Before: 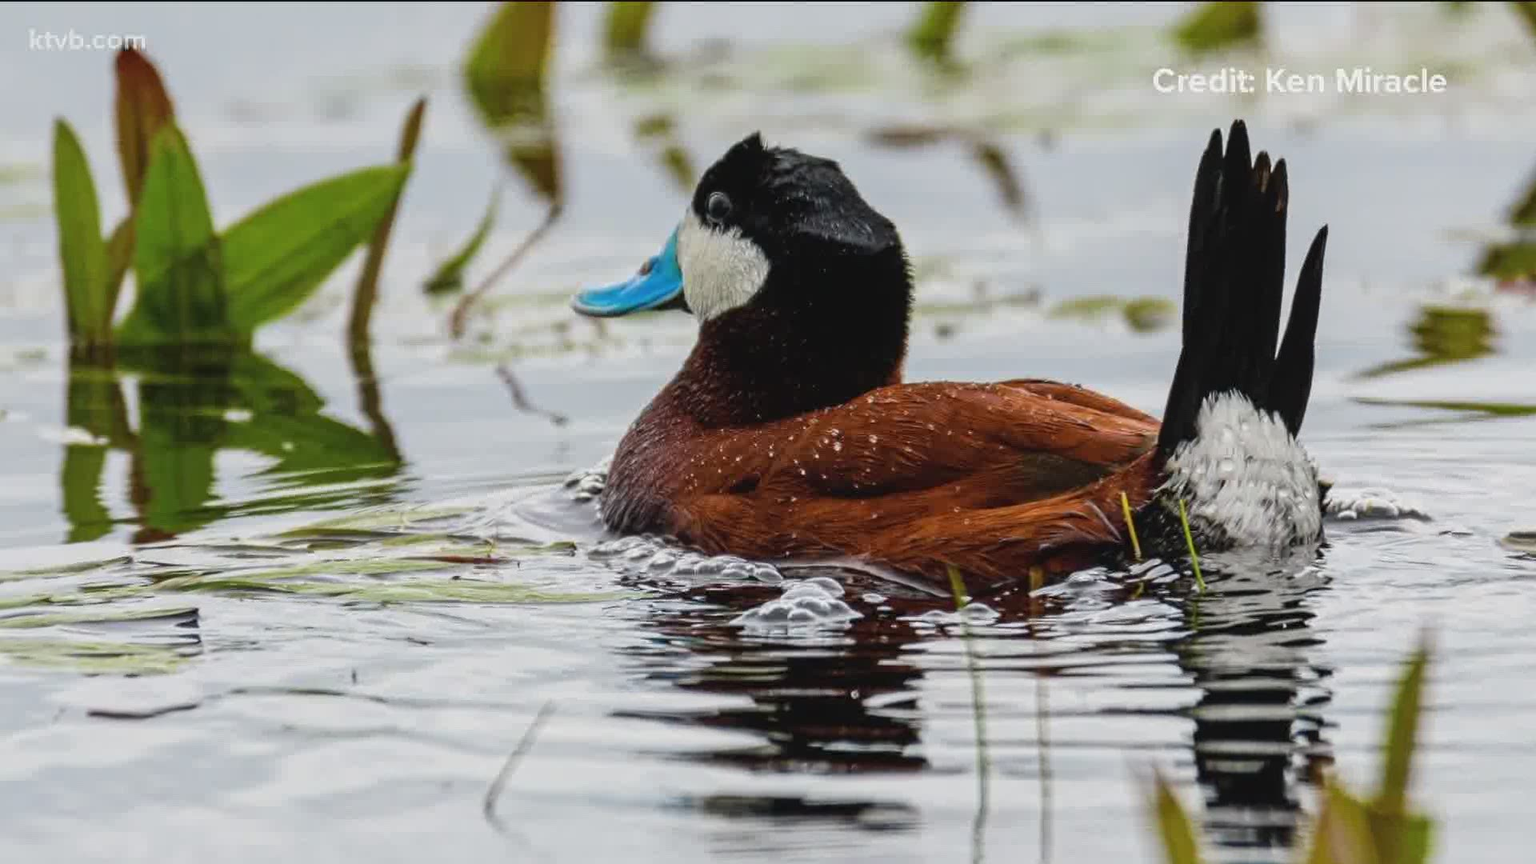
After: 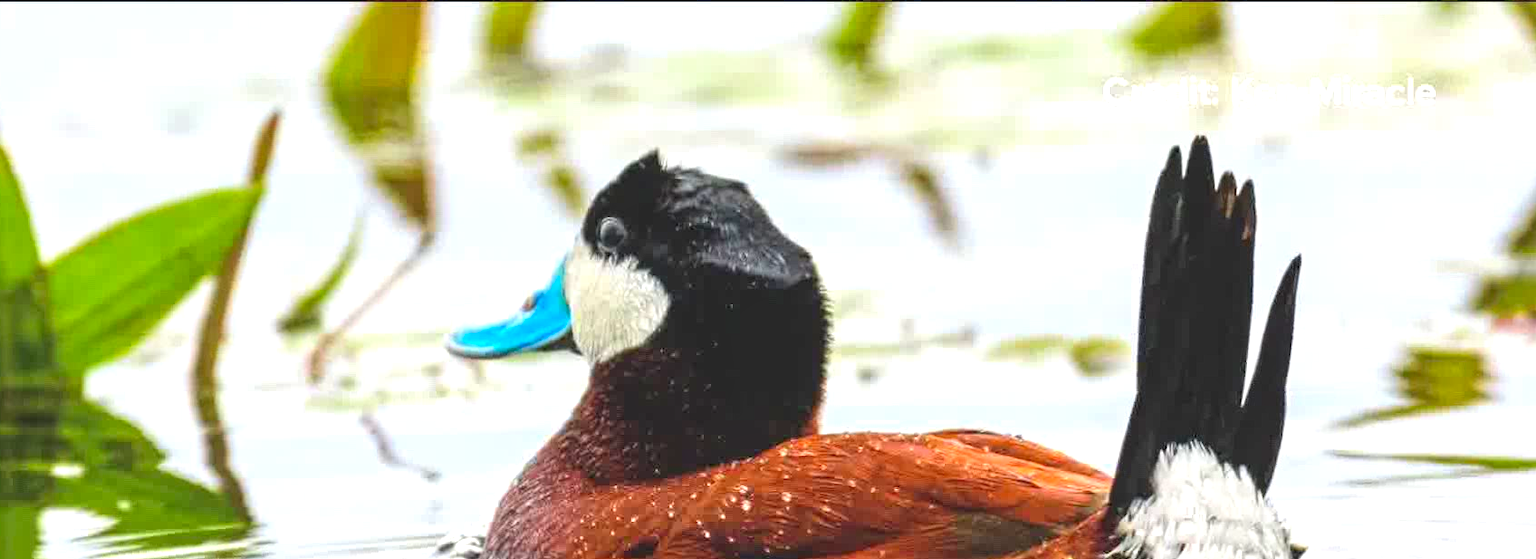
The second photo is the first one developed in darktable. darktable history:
exposure: black level correction -0.001, exposure 0.903 EV, compensate highlight preservation false
crop and rotate: left 11.633%, bottom 42.775%
contrast brightness saturation: contrast 0.066, brightness 0.17, saturation 0.399
local contrast: highlights 105%, shadows 102%, detail 131%, midtone range 0.2
